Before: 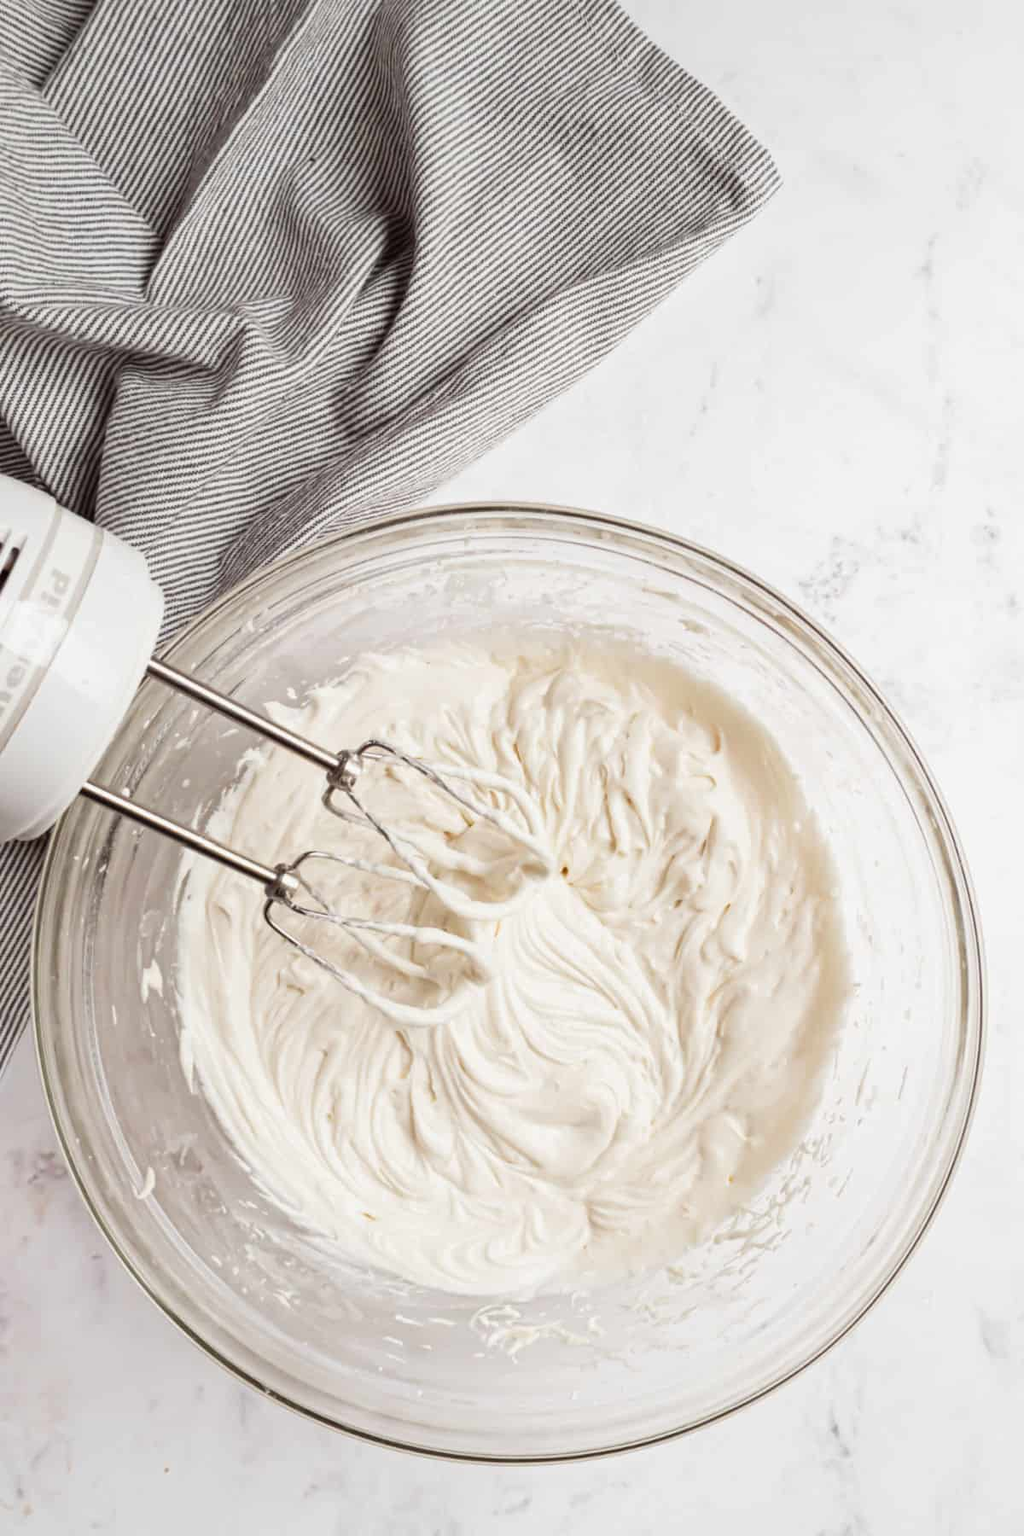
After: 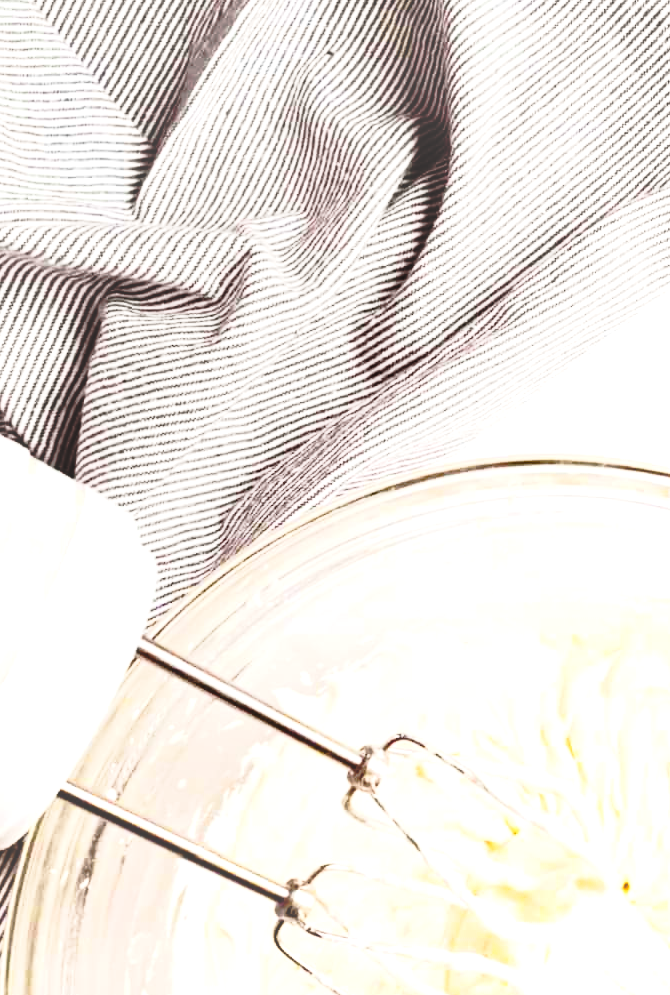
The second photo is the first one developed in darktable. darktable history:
crop and rotate: left 3.045%, top 7.447%, right 41.103%, bottom 37.236%
vignetting: fall-off start 40.43%, fall-off radius 39.99%, brightness 0.043, saturation -0.001, unbound false
color balance rgb: perceptual saturation grading › global saturation 35.618%, perceptual brilliance grading › global brilliance 15.049%, perceptual brilliance grading › shadows -34.801%, global vibrance 39.307%
exposure: exposure 0.72 EV, compensate highlight preservation false
contrast brightness saturation: contrast 0.241, brightness 0.093
tone curve: curves: ch0 [(0, 0) (0.168, 0.142) (0.359, 0.44) (0.469, 0.544) (0.634, 0.722) (0.858, 0.903) (1, 0.968)]; ch1 [(0, 0) (0.437, 0.453) (0.472, 0.47) (0.502, 0.502) (0.54, 0.534) (0.57, 0.592) (0.618, 0.66) (0.699, 0.749) (0.859, 0.919) (1, 1)]; ch2 [(0, 0) (0.33, 0.301) (0.421, 0.443) (0.476, 0.498) (0.505, 0.503) (0.547, 0.557) (0.586, 0.634) (0.608, 0.676) (1, 1)], preserve colors none
